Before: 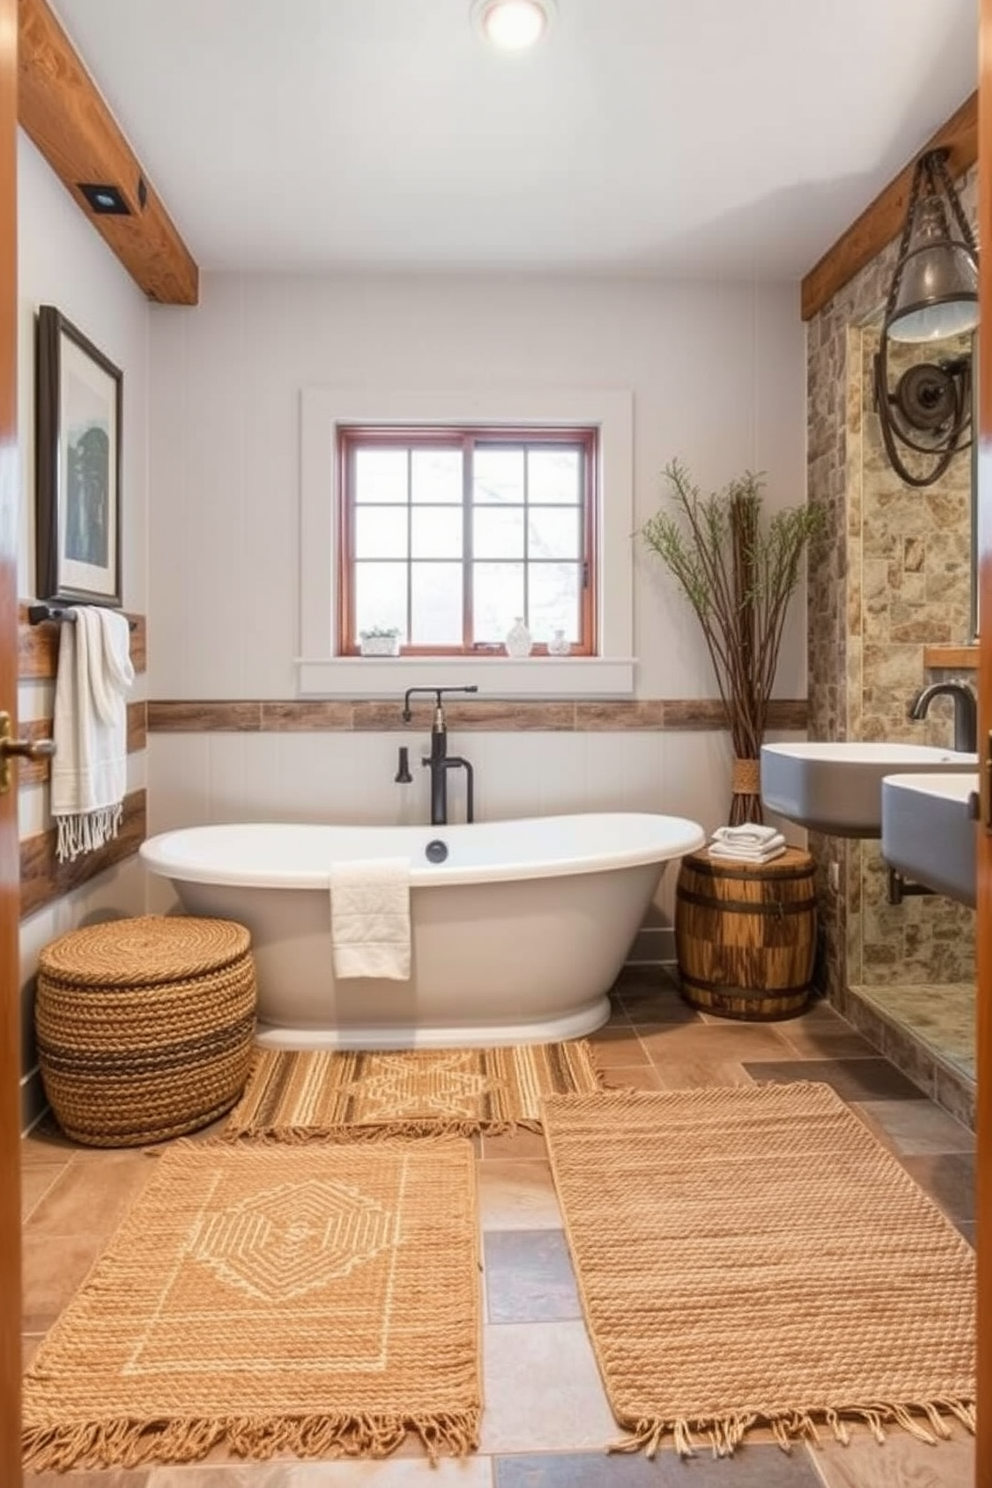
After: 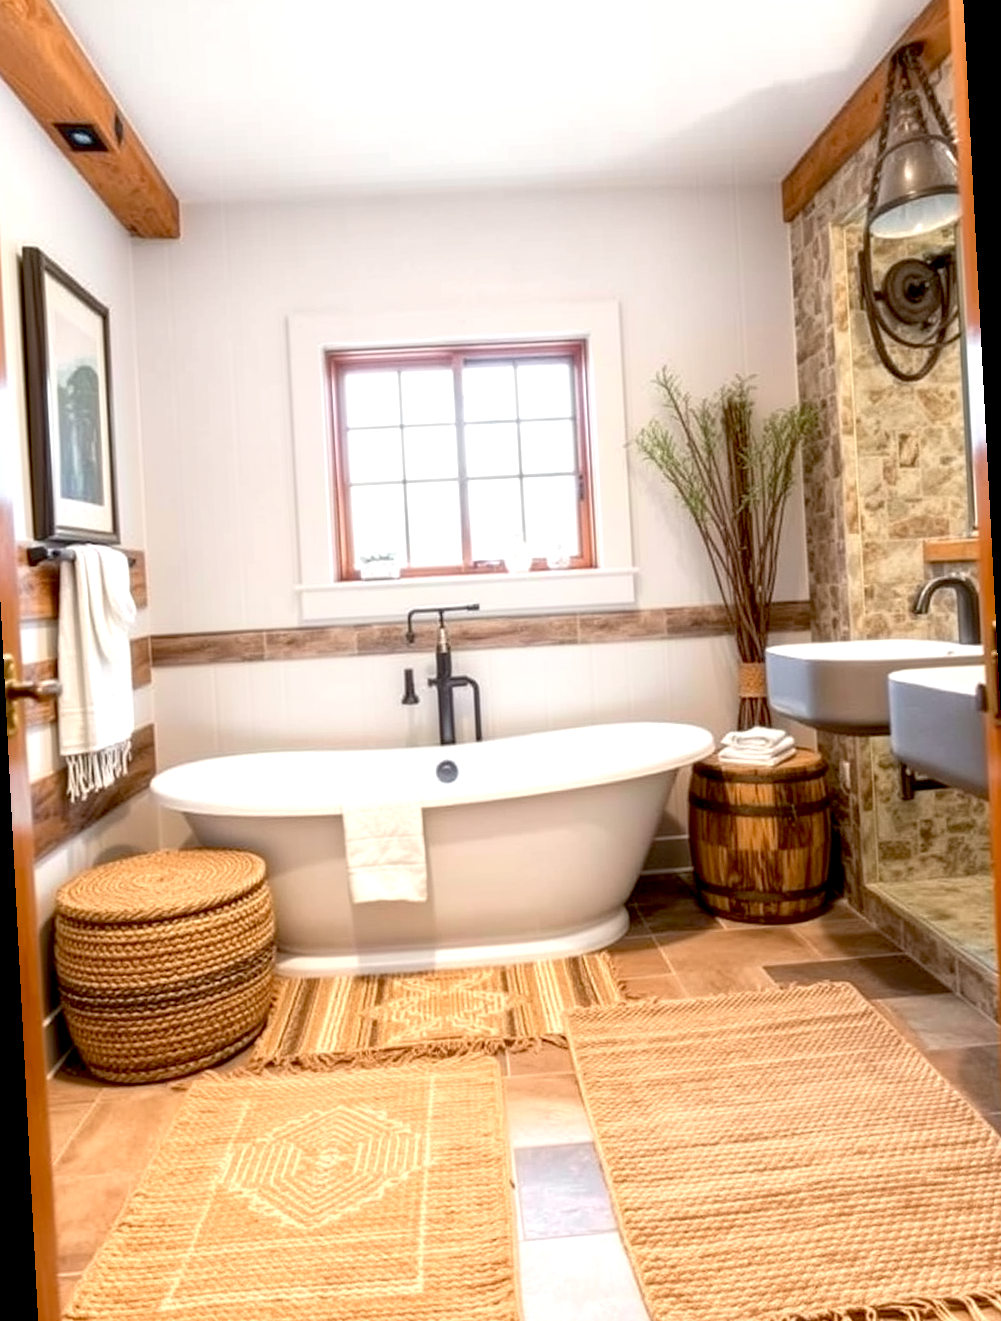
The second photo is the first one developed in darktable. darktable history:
exposure: black level correction 0.012, exposure 0.7 EV, compensate exposure bias true, compensate highlight preservation false
rotate and perspective: rotation -3°, crop left 0.031, crop right 0.968, crop top 0.07, crop bottom 0.93
